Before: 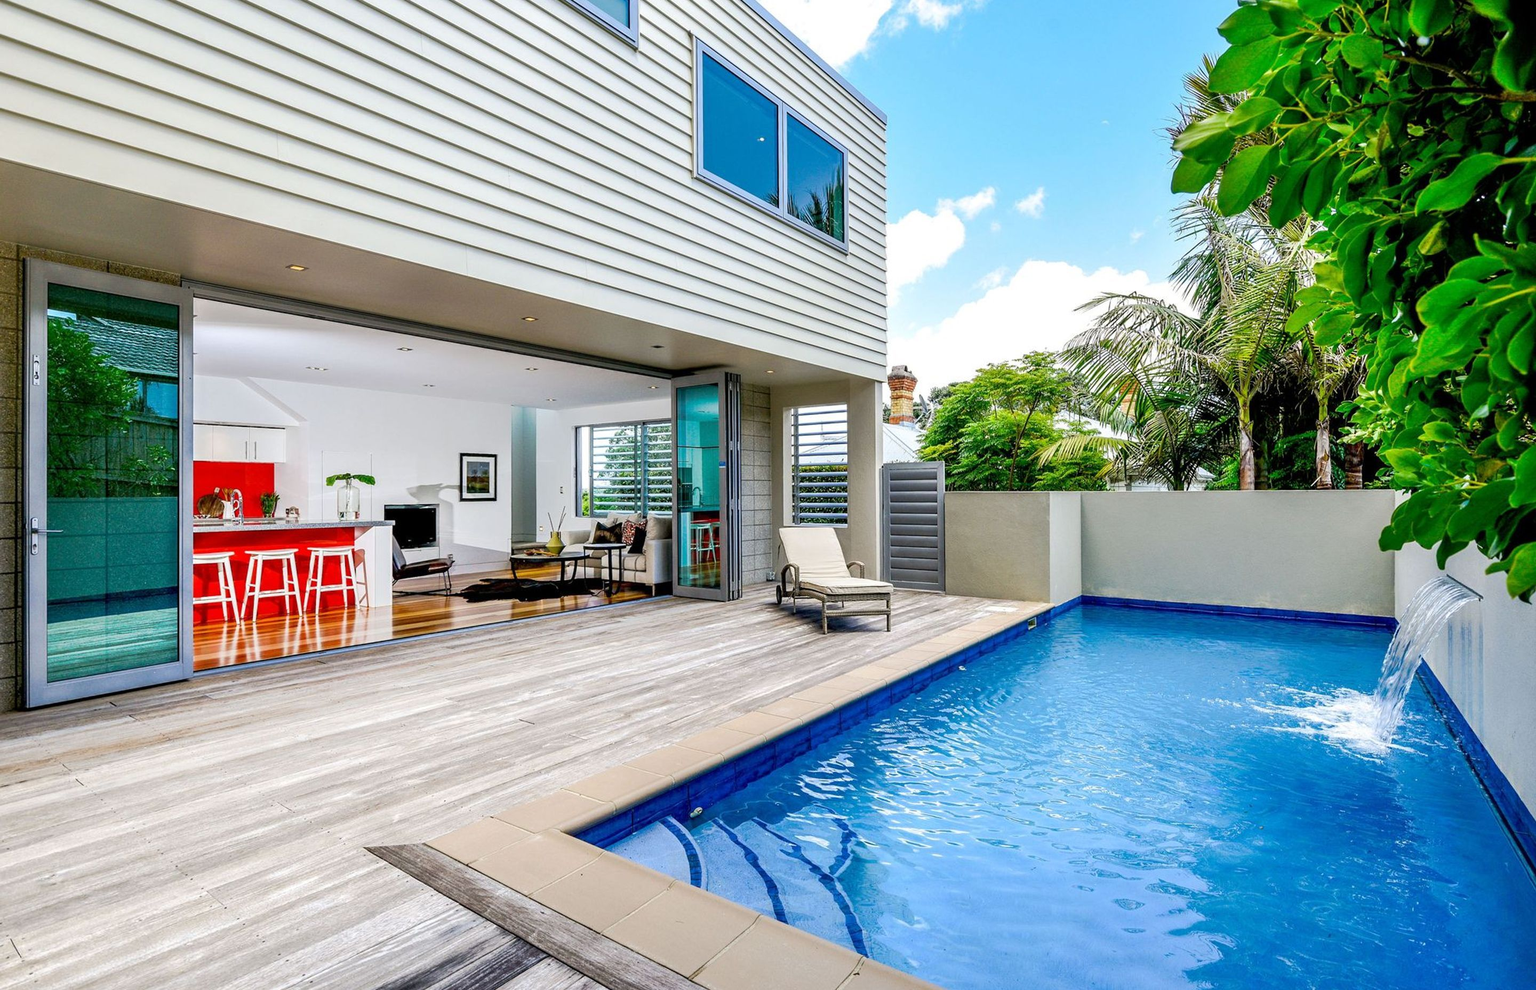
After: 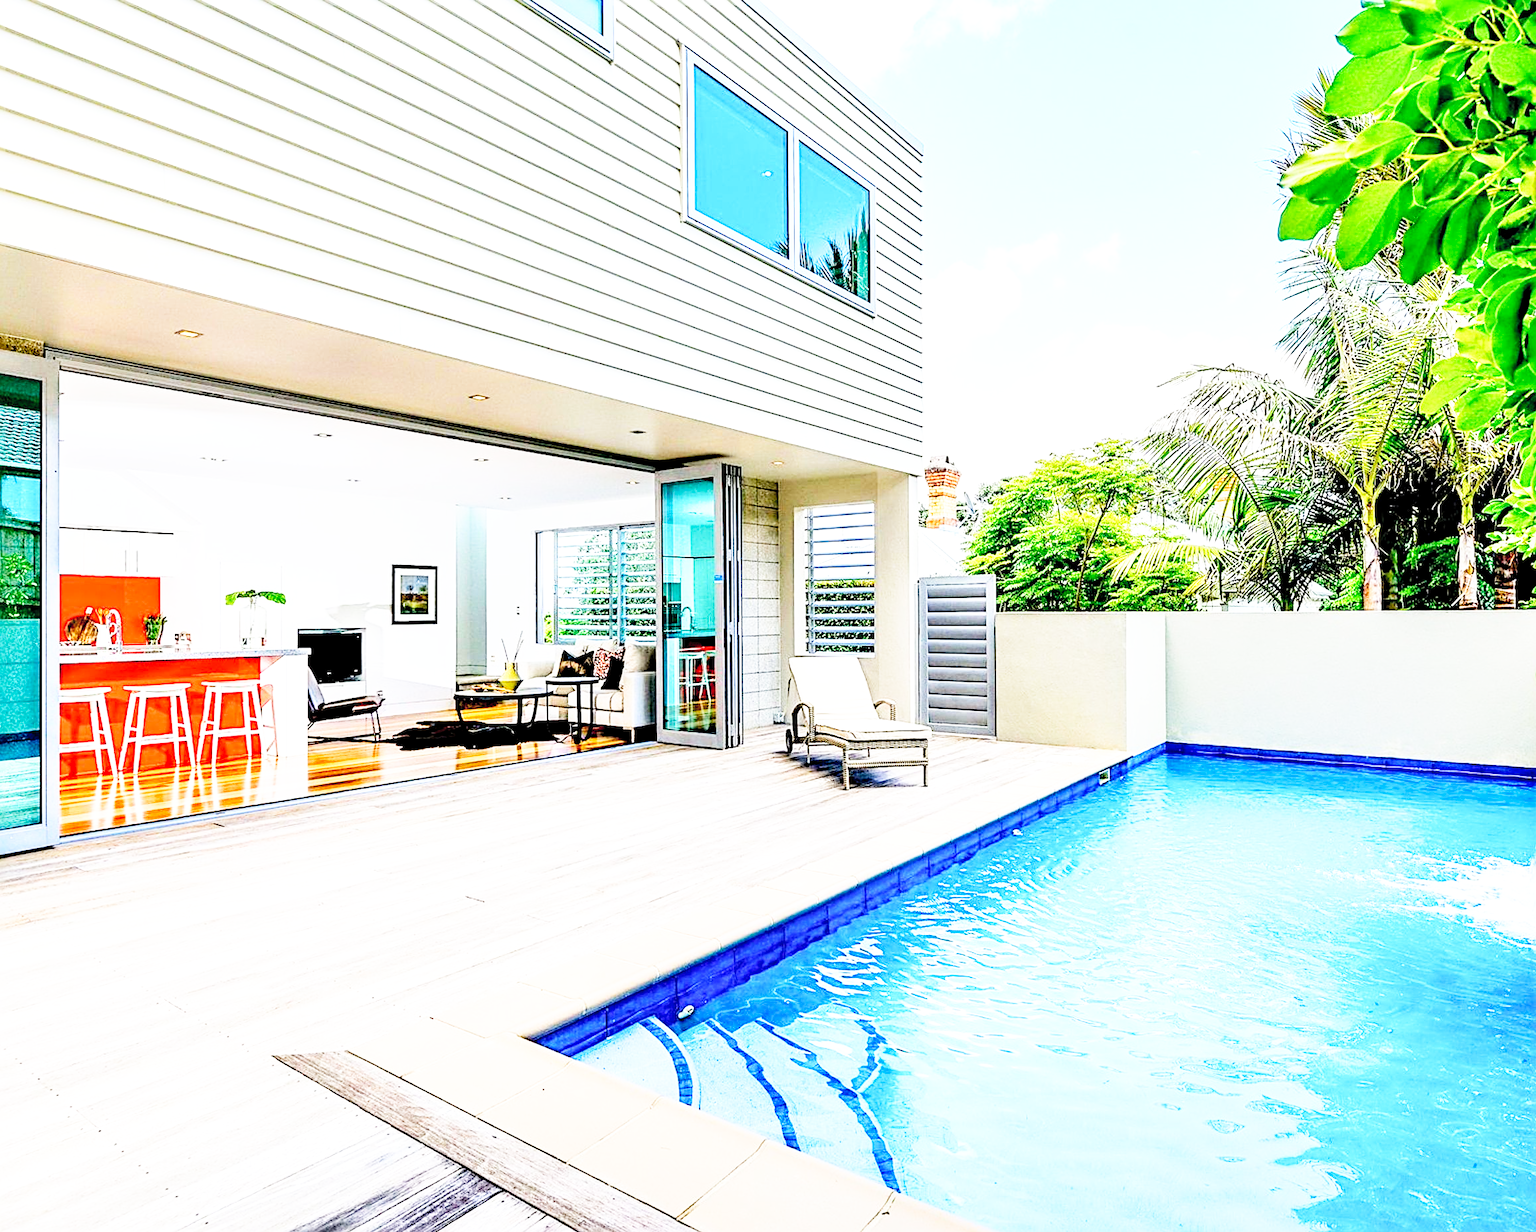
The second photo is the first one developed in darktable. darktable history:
crop and rotate: left 9.513%, right 10.177%
sharpen: radius 3.073
contrast brightness saturation: contrast 0.135, brightness 0.208
base curve: curves: ch0 [(0, 0) (0.007, 0.004) (0.027, 0.03) (0.046, 0.07) (0.207, 0.54) (0.442, 0.872) (0.673, 0.972) (1, 1)], fusion 1, preserve colors none
